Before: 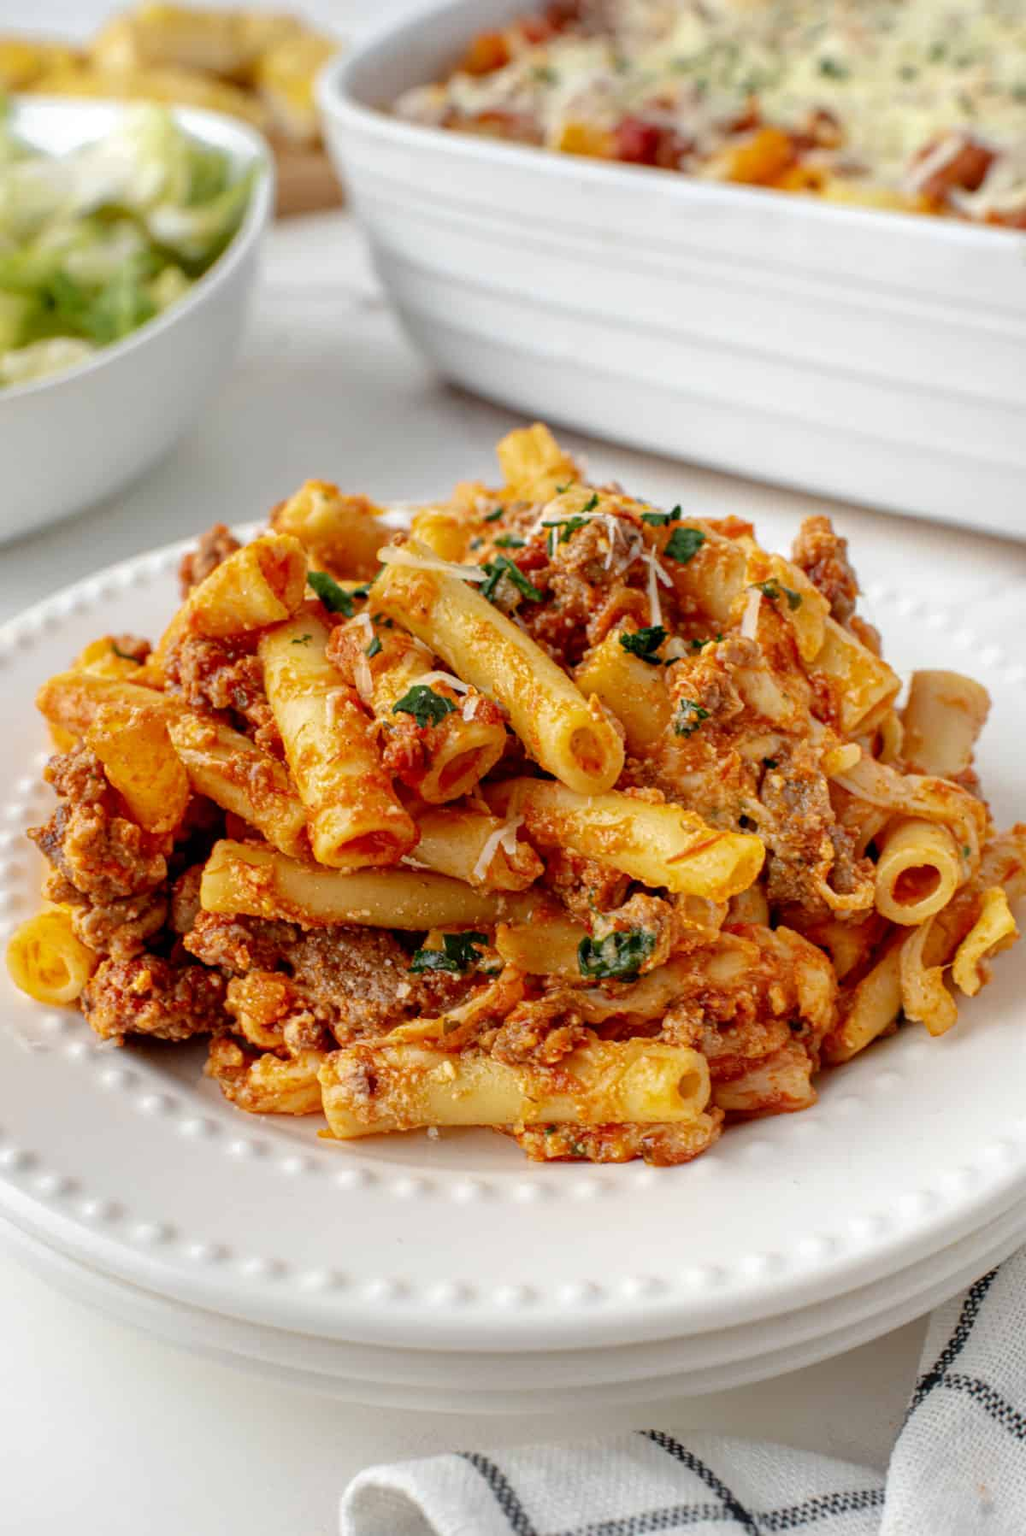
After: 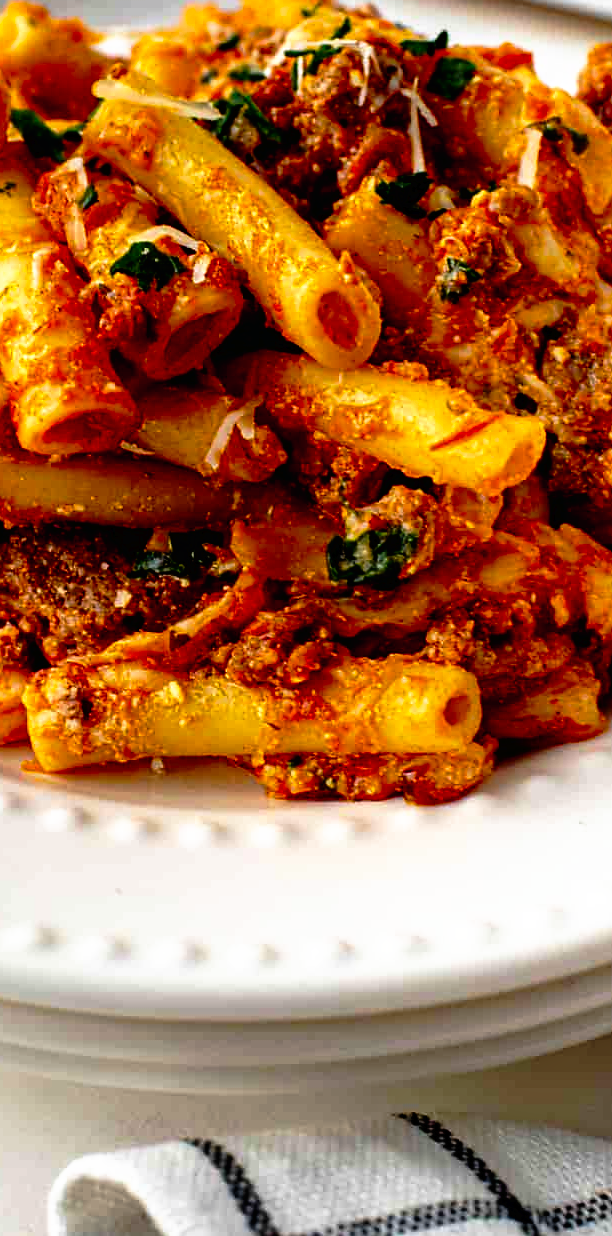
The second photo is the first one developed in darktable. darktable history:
crop and rotate: left 29.132%, top 31.168%, right 19.814%
haze removal: strength 0.286, distance 0.253, compatibility mode true, adaptive false
tone curve: curves: ch0 [(0, 0) (0.003, 0.008) (0.011, 0.008) (0.025, 0.008) (0.044, 0.008) (0.069, 0.006) (0.1, 0.006) (0.136, 0.006) (0.177, 0.008) (0.224, 0.012) (0.277, 0.026) (0.335, 0.083) (0.399, 0.165) (0.468, 0.292) (0.543, 0.416) (0.623, 0.535) (0.709, 0.692) (0.801, 0.853) (0.898, 0.981) (1, 1)], preserve colors none
sharpen: radius 1.449, amount 0.391, threshold 1.37
